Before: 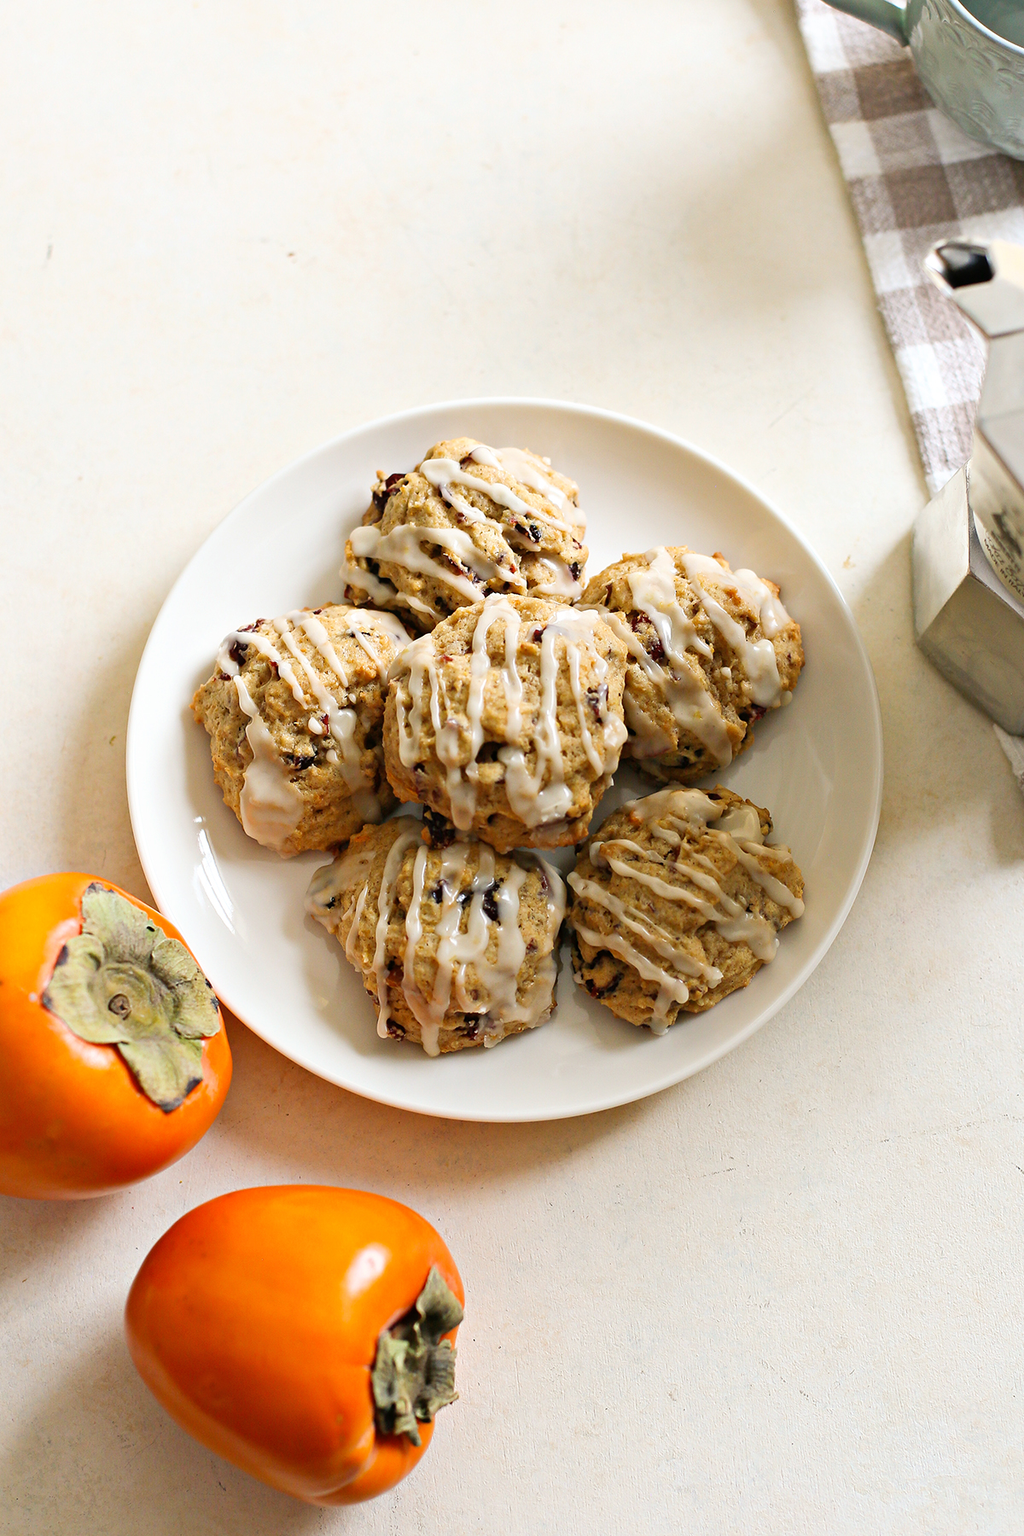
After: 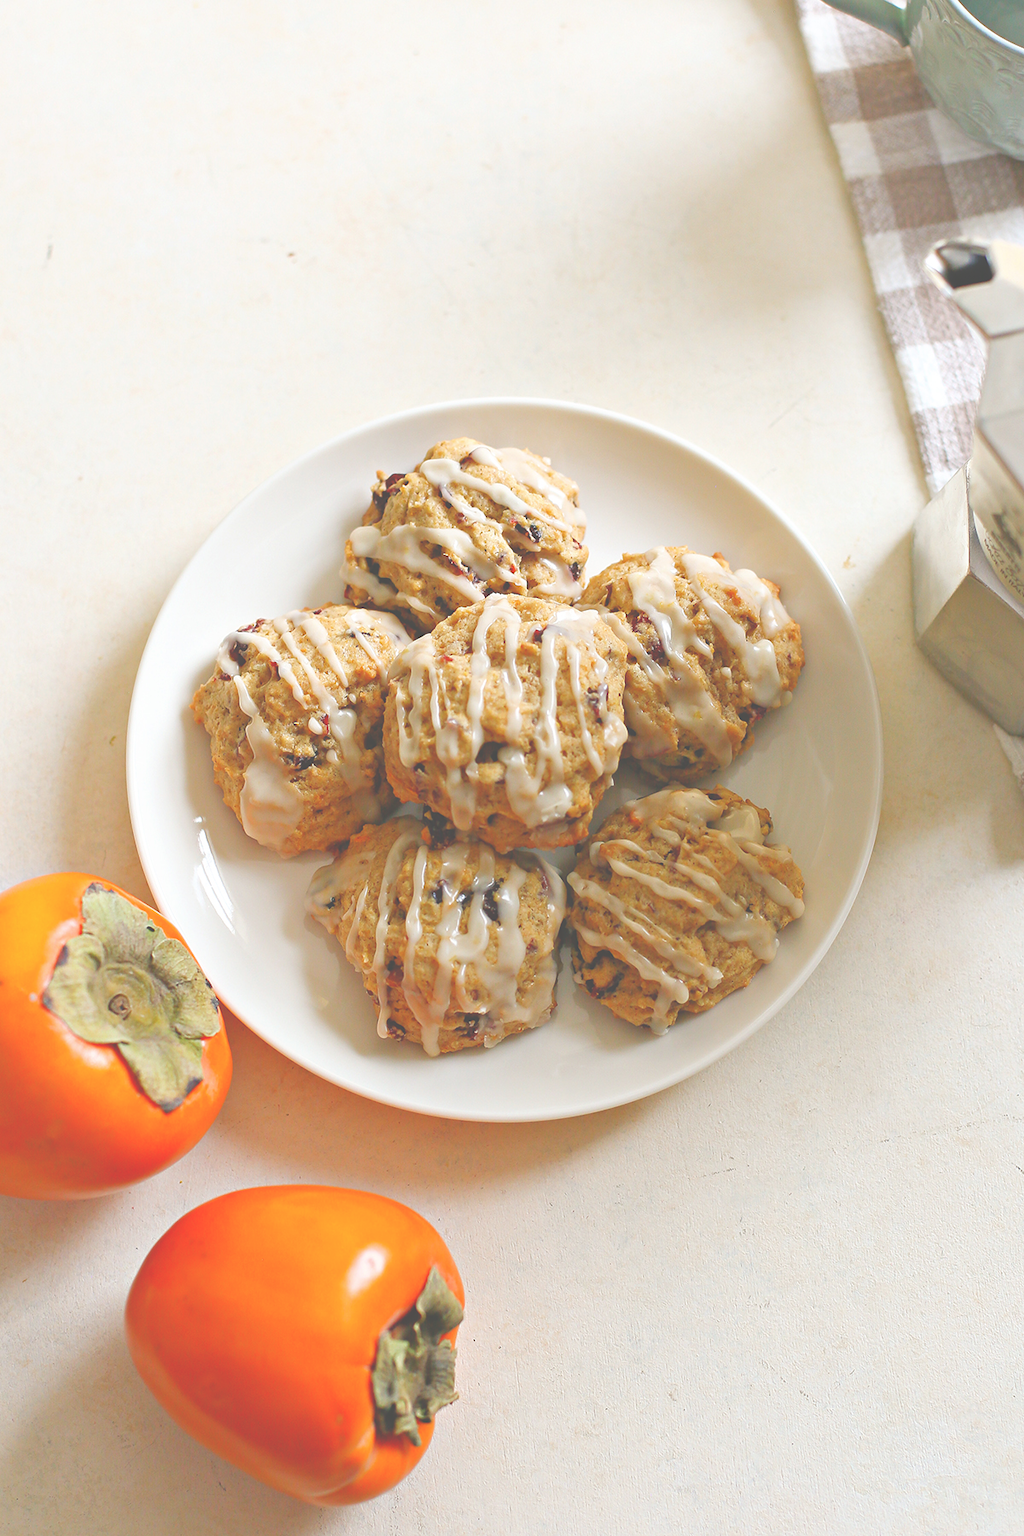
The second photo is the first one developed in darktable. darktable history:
tone curve: curves: ch0 [(0, 0) (0.004, 0.008) (0.077, 0.156) (0.169, 0.29) (0.774, 0.774) (1, 1)], color space Lab, linked channels, preserve colors none
exposure: black level correction -0.03, compensate highlight preservation false
